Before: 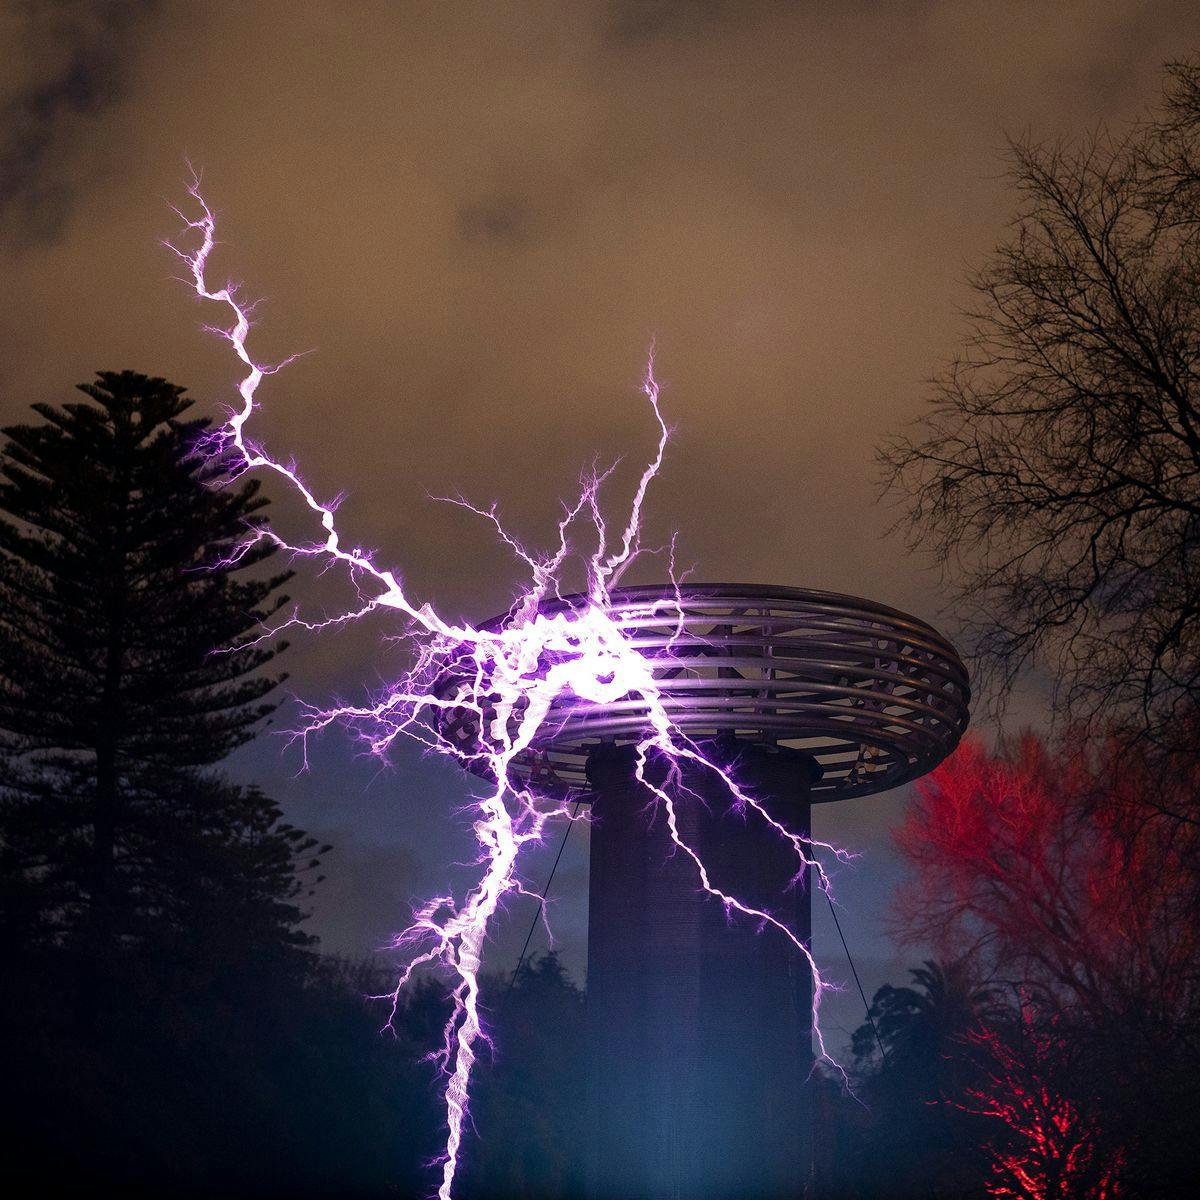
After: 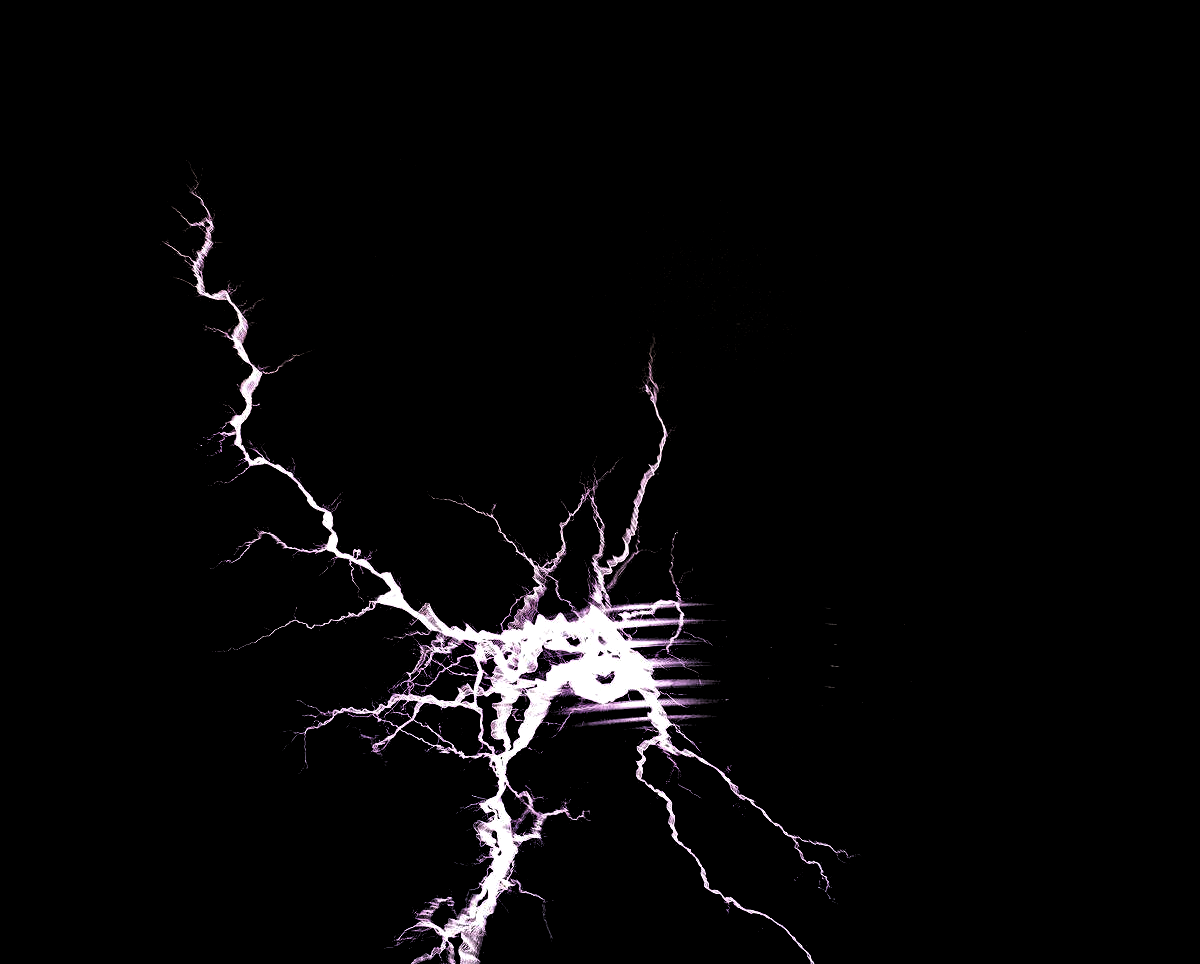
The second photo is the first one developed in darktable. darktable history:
crop: bottom 19.646%
exposure: exposure 0.202 EV, compensate exposure bias true, compensate highlight preservation false
levels: levels [0.514, 0.759, 1]
